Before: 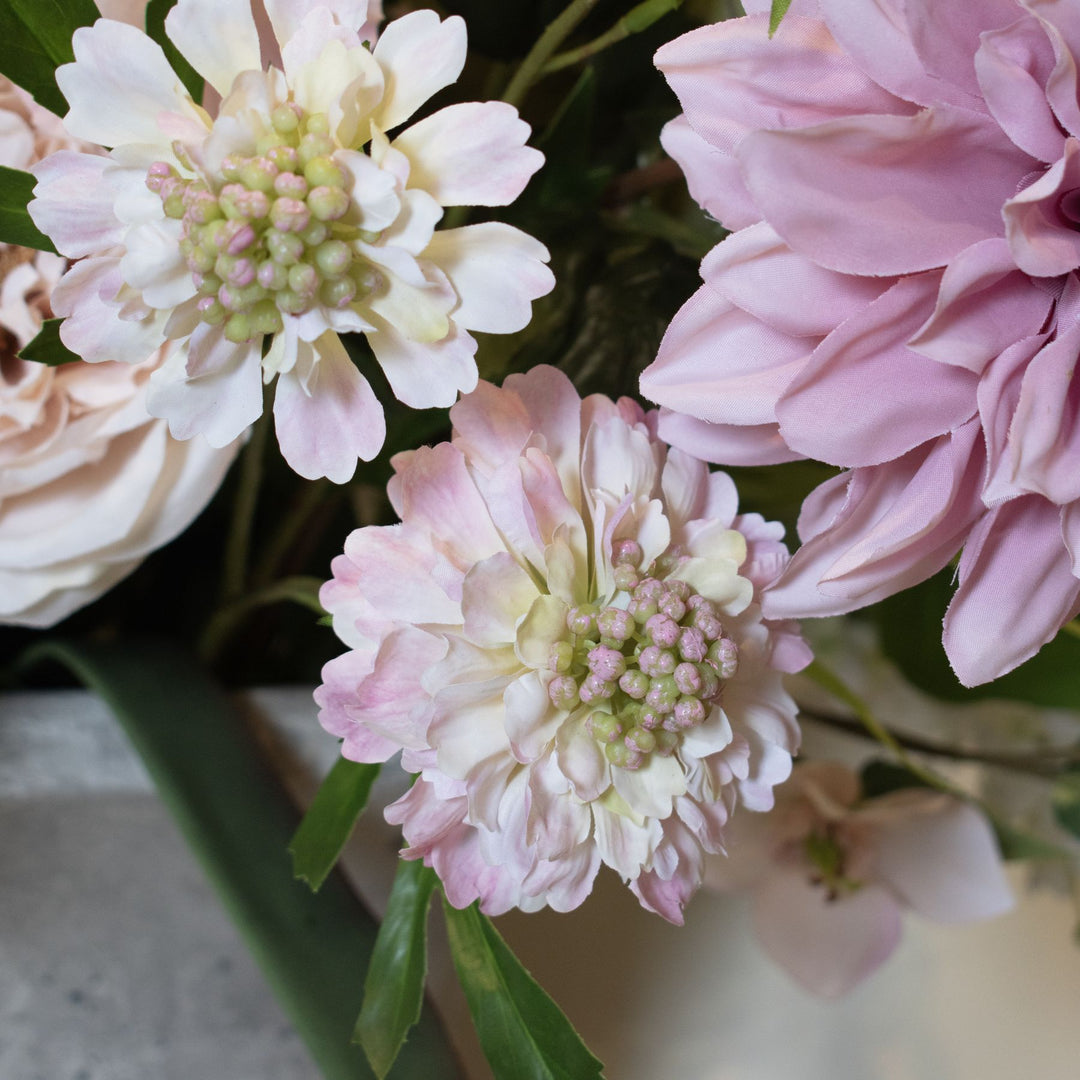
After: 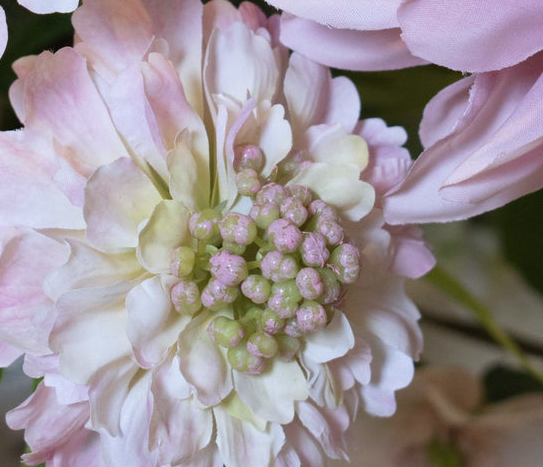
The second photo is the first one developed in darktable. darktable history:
white balance: red 0.974, blue 1.044
crop: left 35.03%, top 36.625%, right 14.663%, bottom 20.057%
